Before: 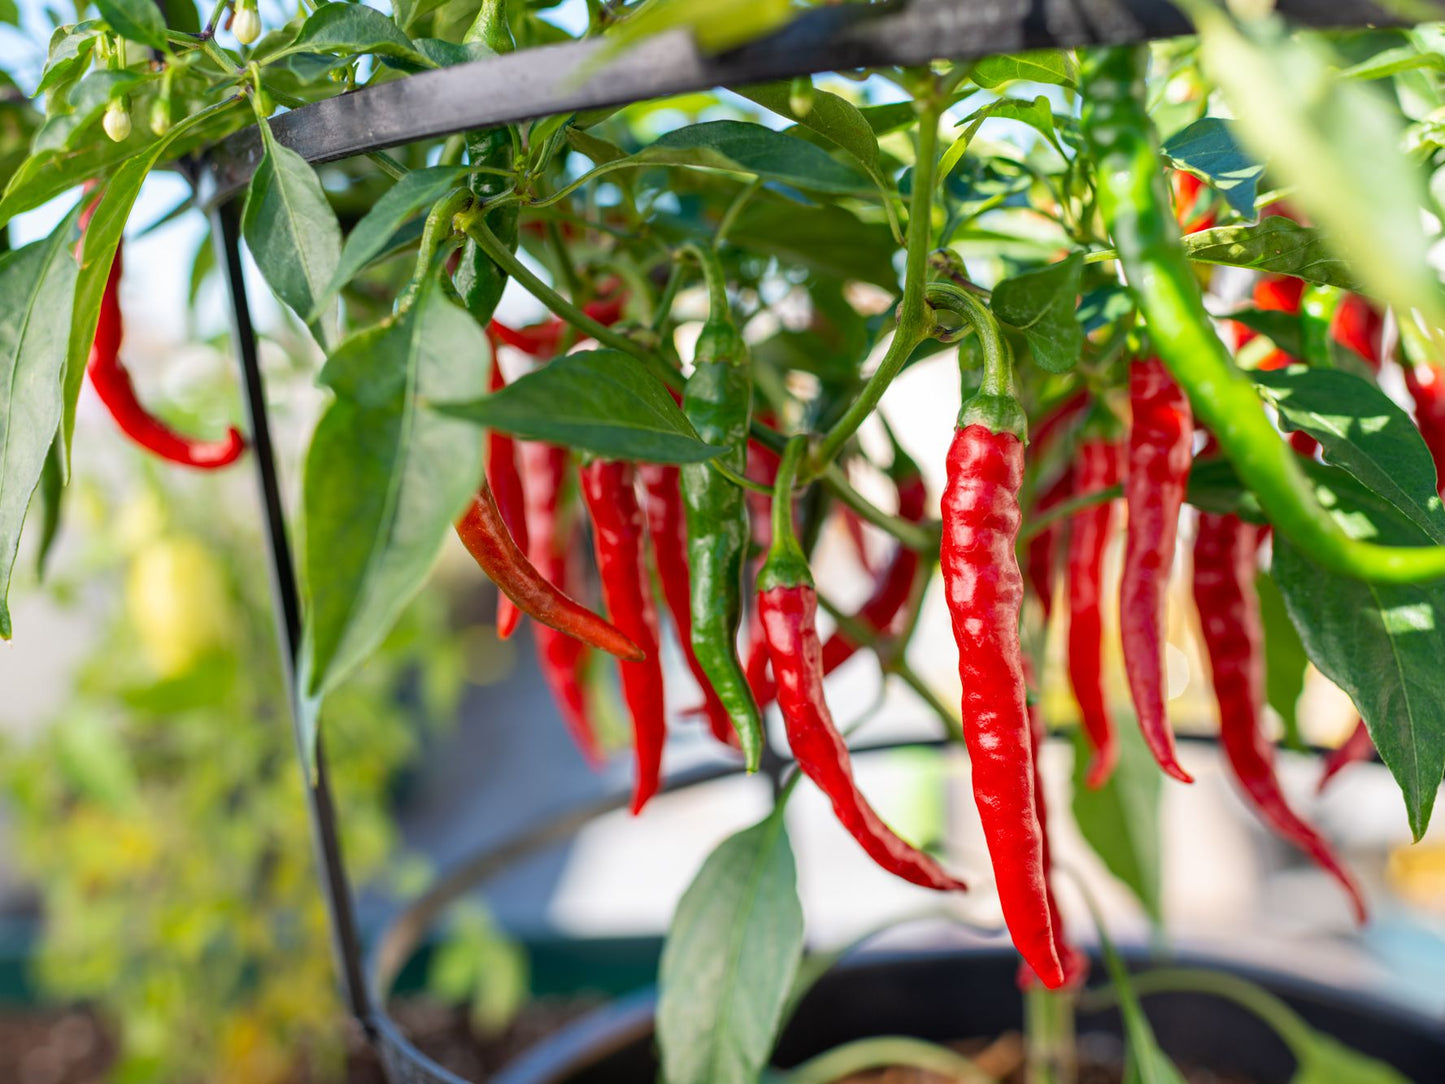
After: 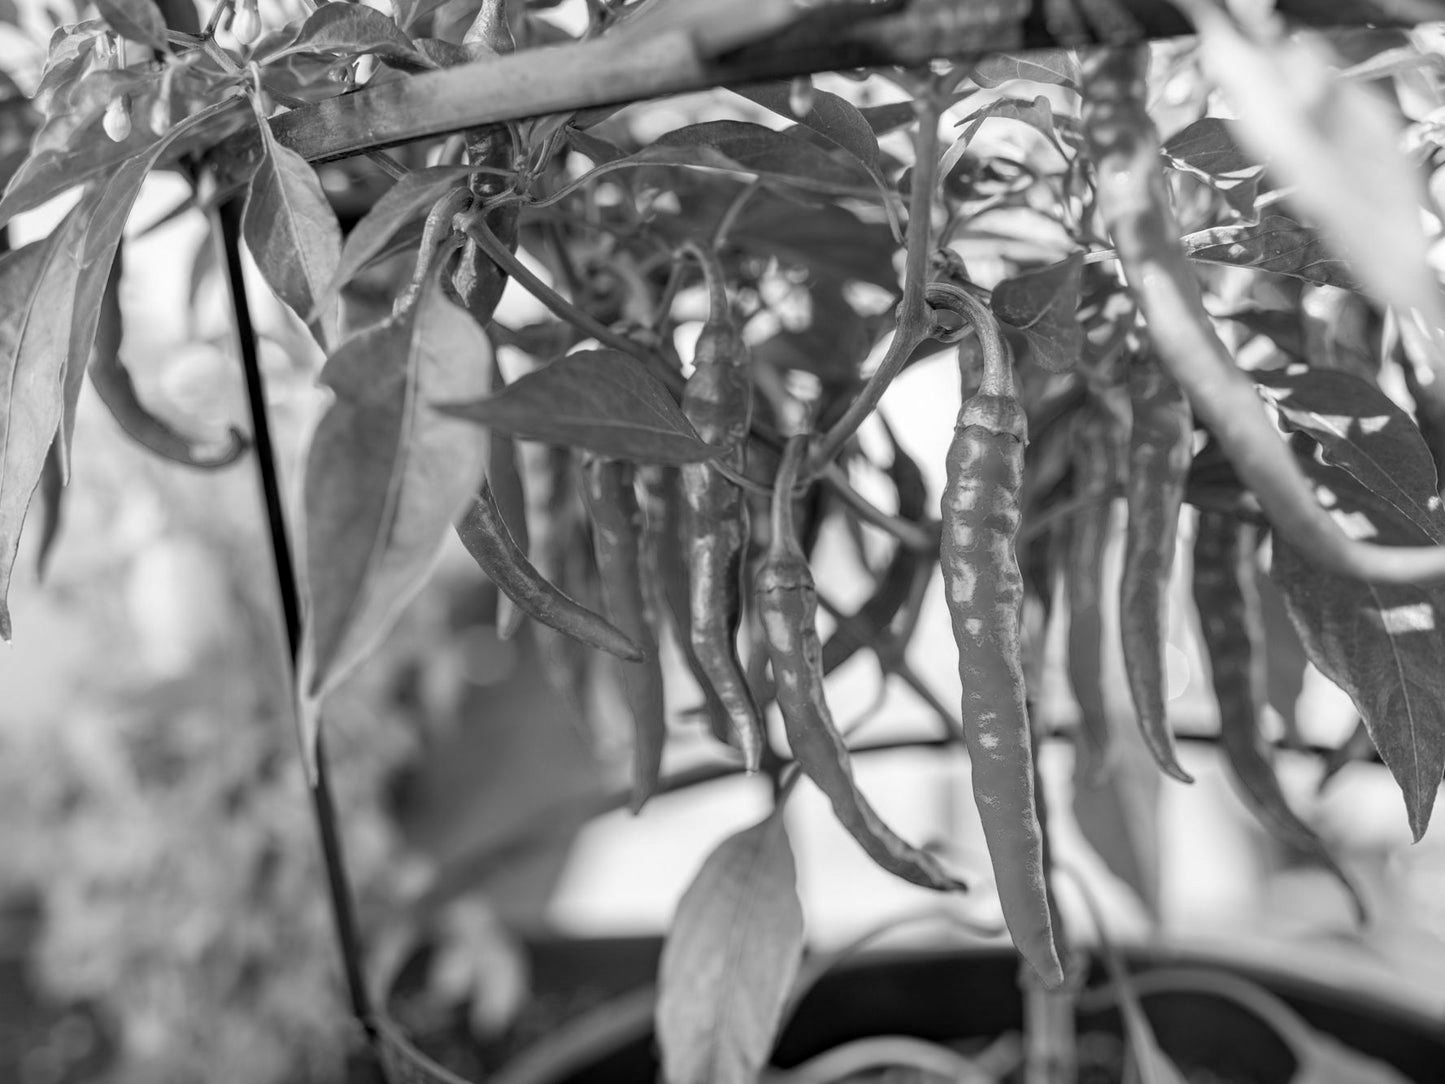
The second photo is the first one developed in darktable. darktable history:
haze removal: adaptive false
monochrome: on, module defaults
